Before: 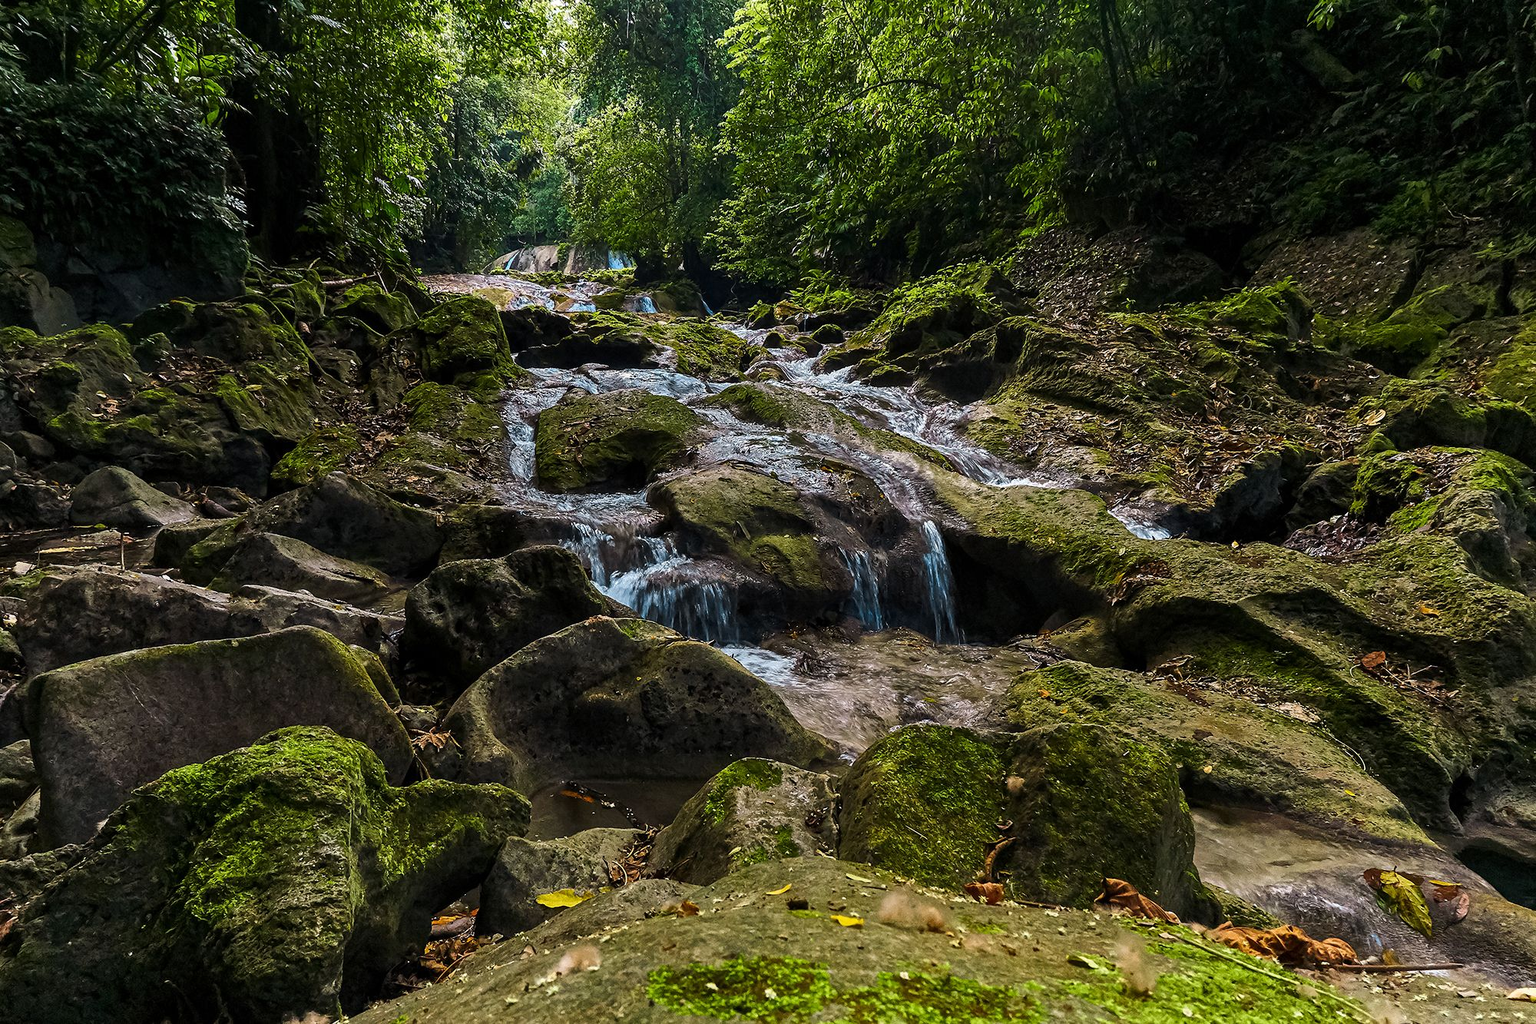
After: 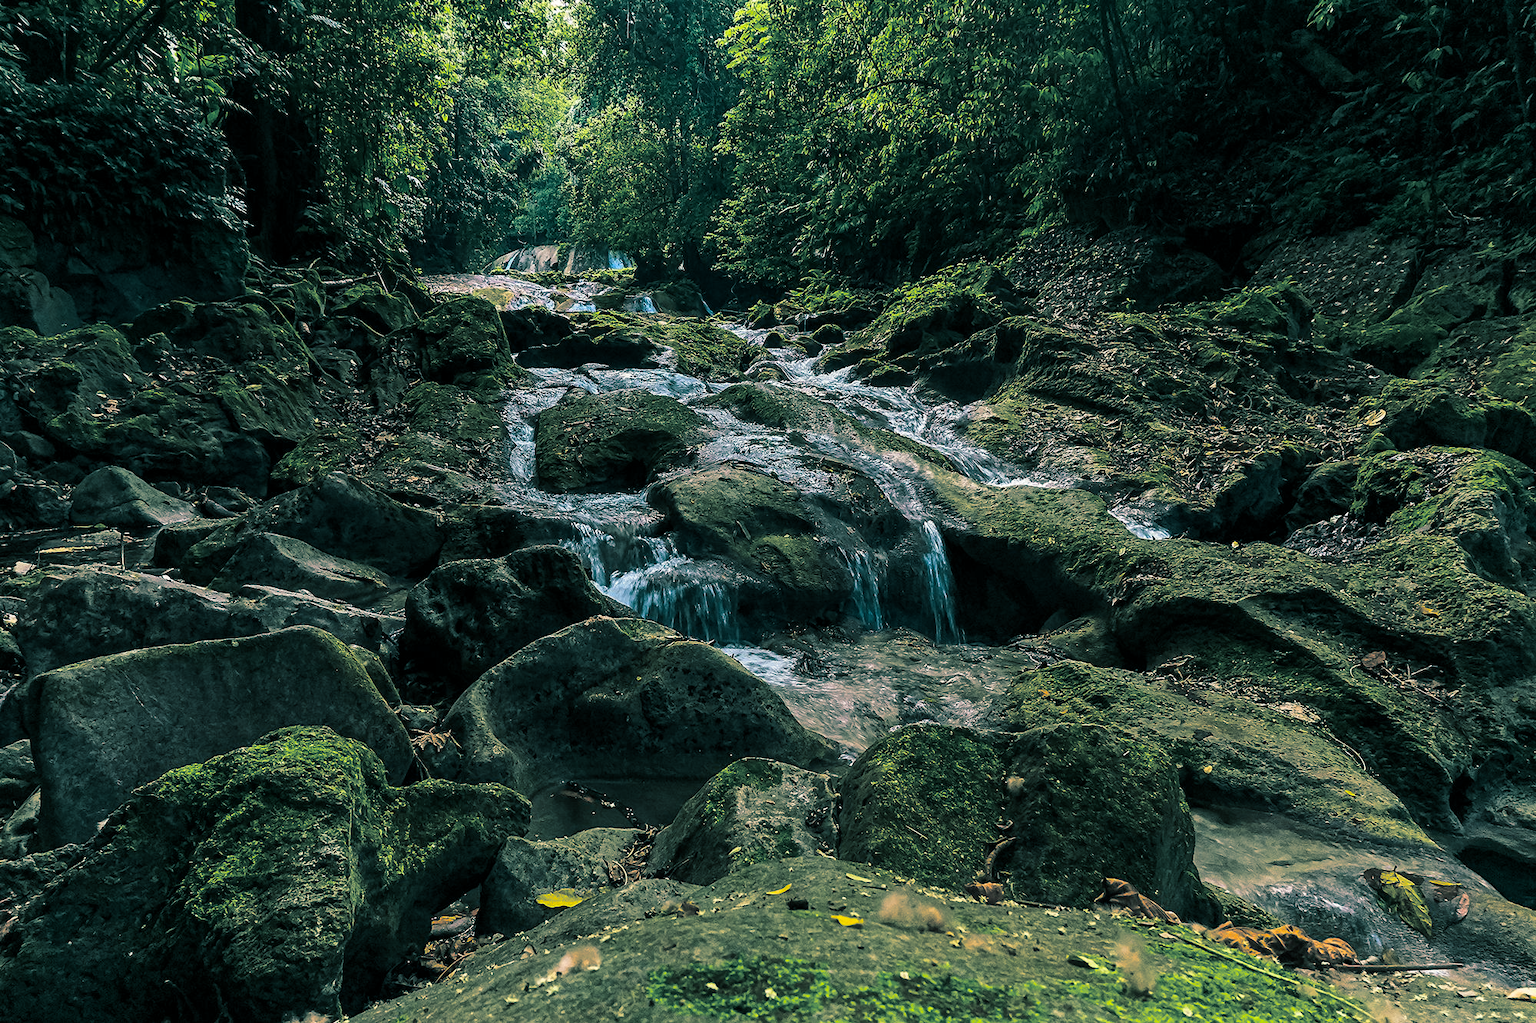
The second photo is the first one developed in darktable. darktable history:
split-toning: shadows › hue 186.43°, highlights › hue 49.29°, compress 30.29%
color balance rgb: perceptual saturation grading › global saturation 20%, global vibrance 10%
